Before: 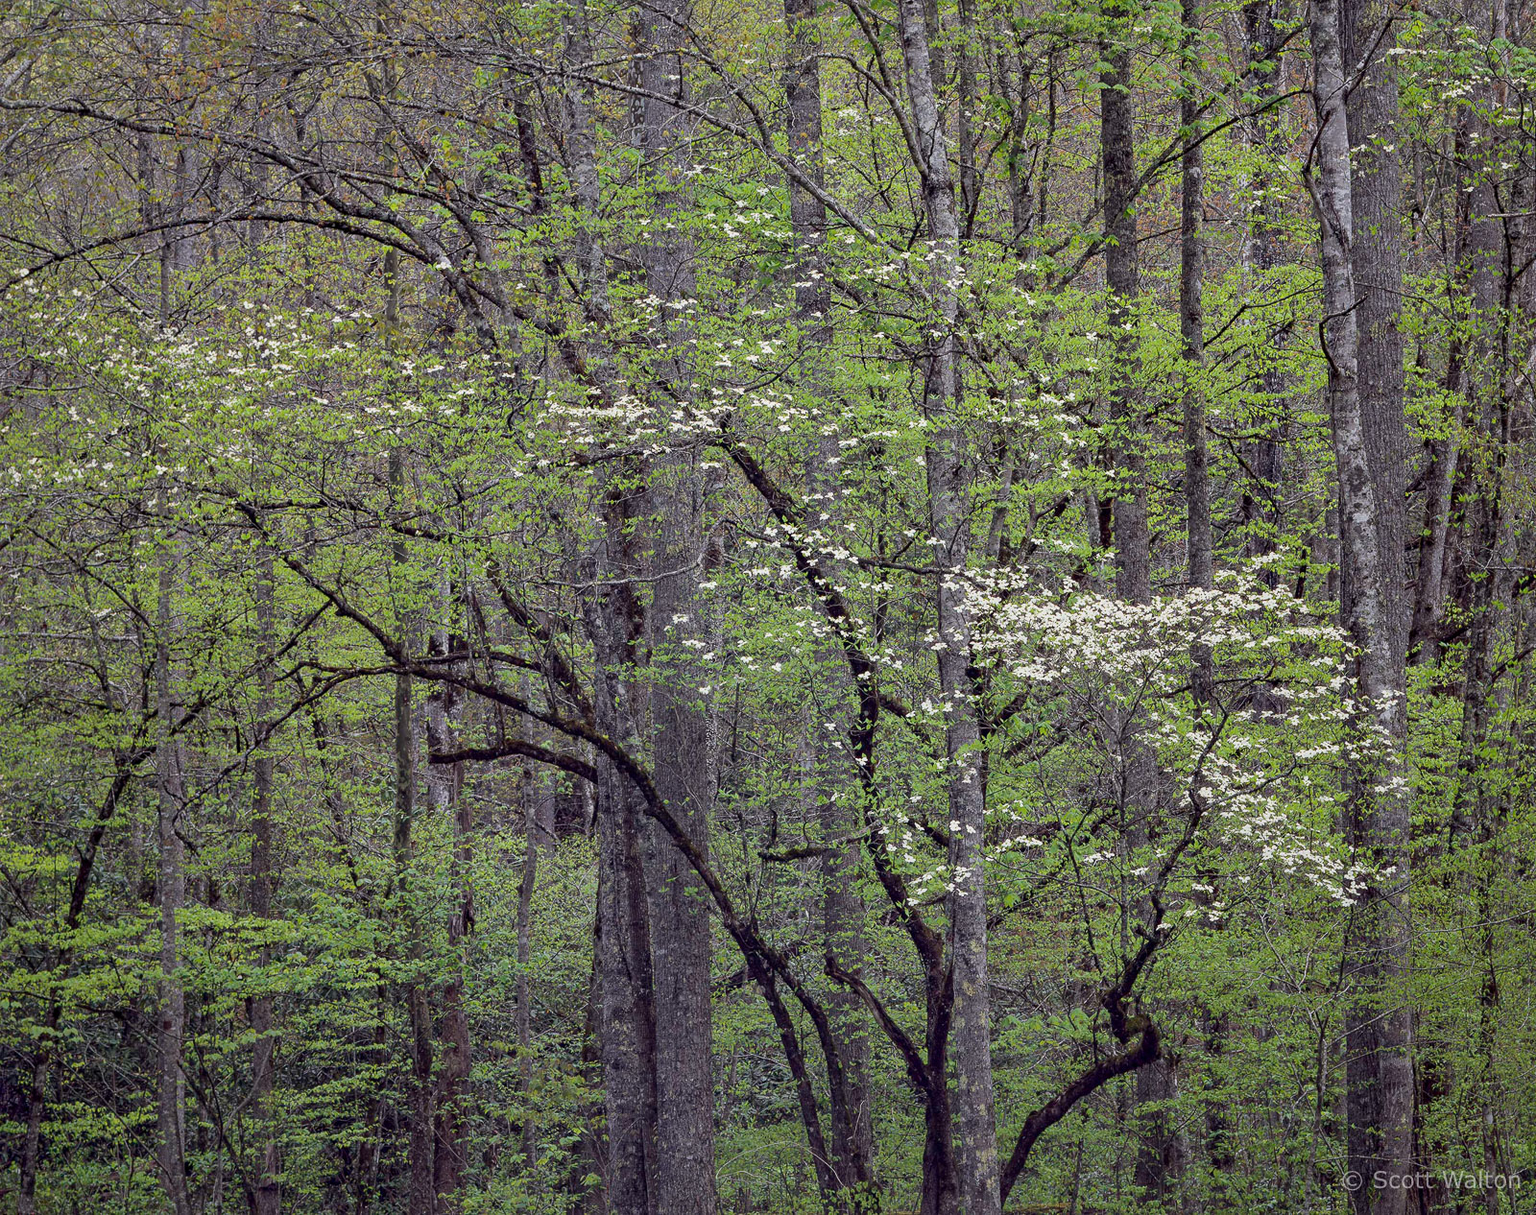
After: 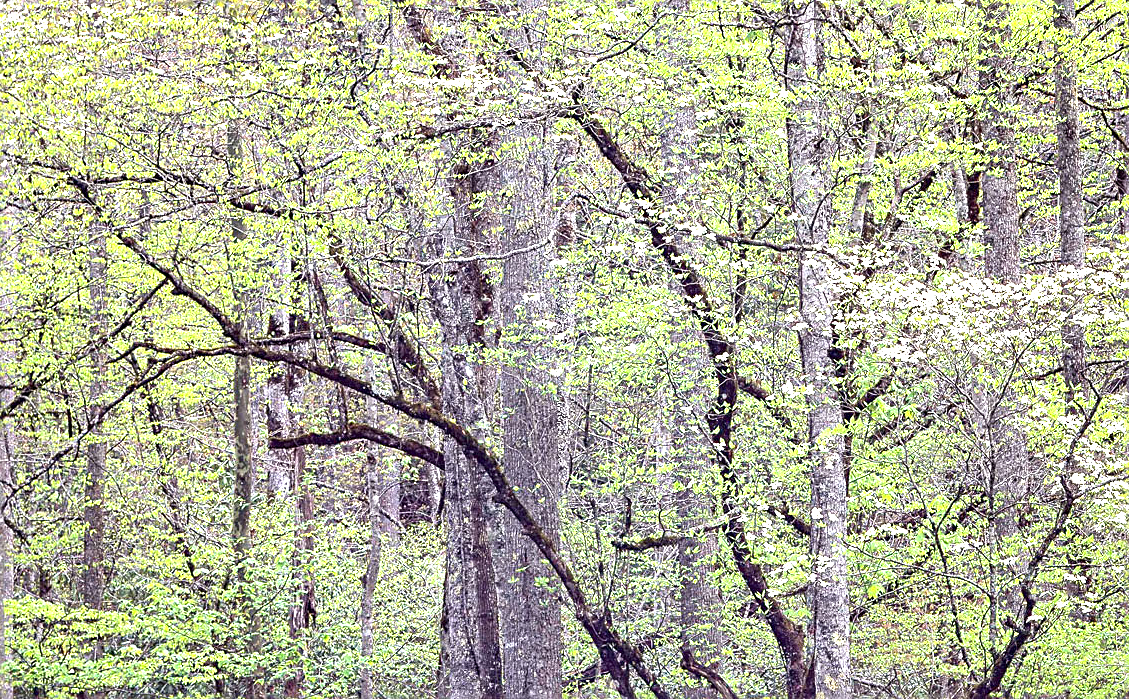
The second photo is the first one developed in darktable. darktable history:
crop: left 11.135%, top 27.478%, right 18.289%, bottom 17.249%
sharpen: on, module defaults
exposure: black level correction 0, exposure 1.93 EV, compensate highlight preservation false
